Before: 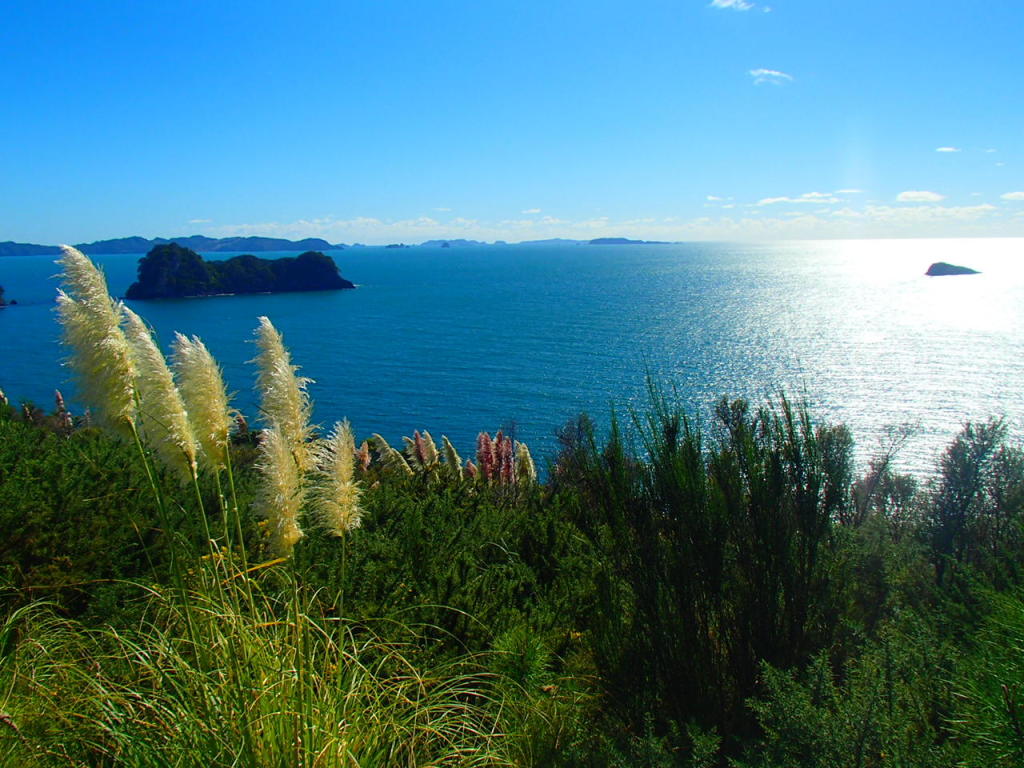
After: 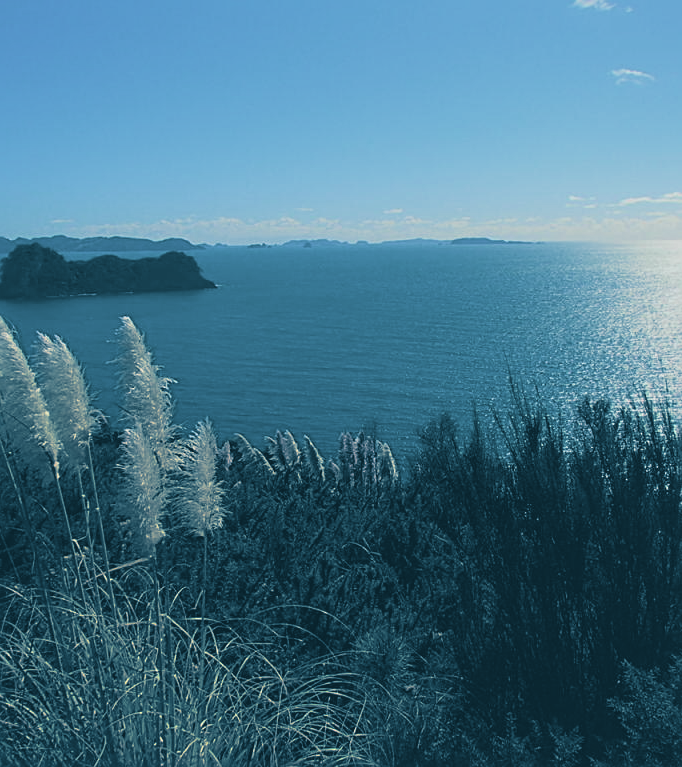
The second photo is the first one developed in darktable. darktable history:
velvia: on, module defaults
crop and rotate: left 13.537%, right 19.796%
split-toning: shadows › hue 212.4°, balance -70
sharpen: radius 2.167, amount 0.381, threshold 0
contrast brightness saturation: contrast -0.26, saturation -0.43
